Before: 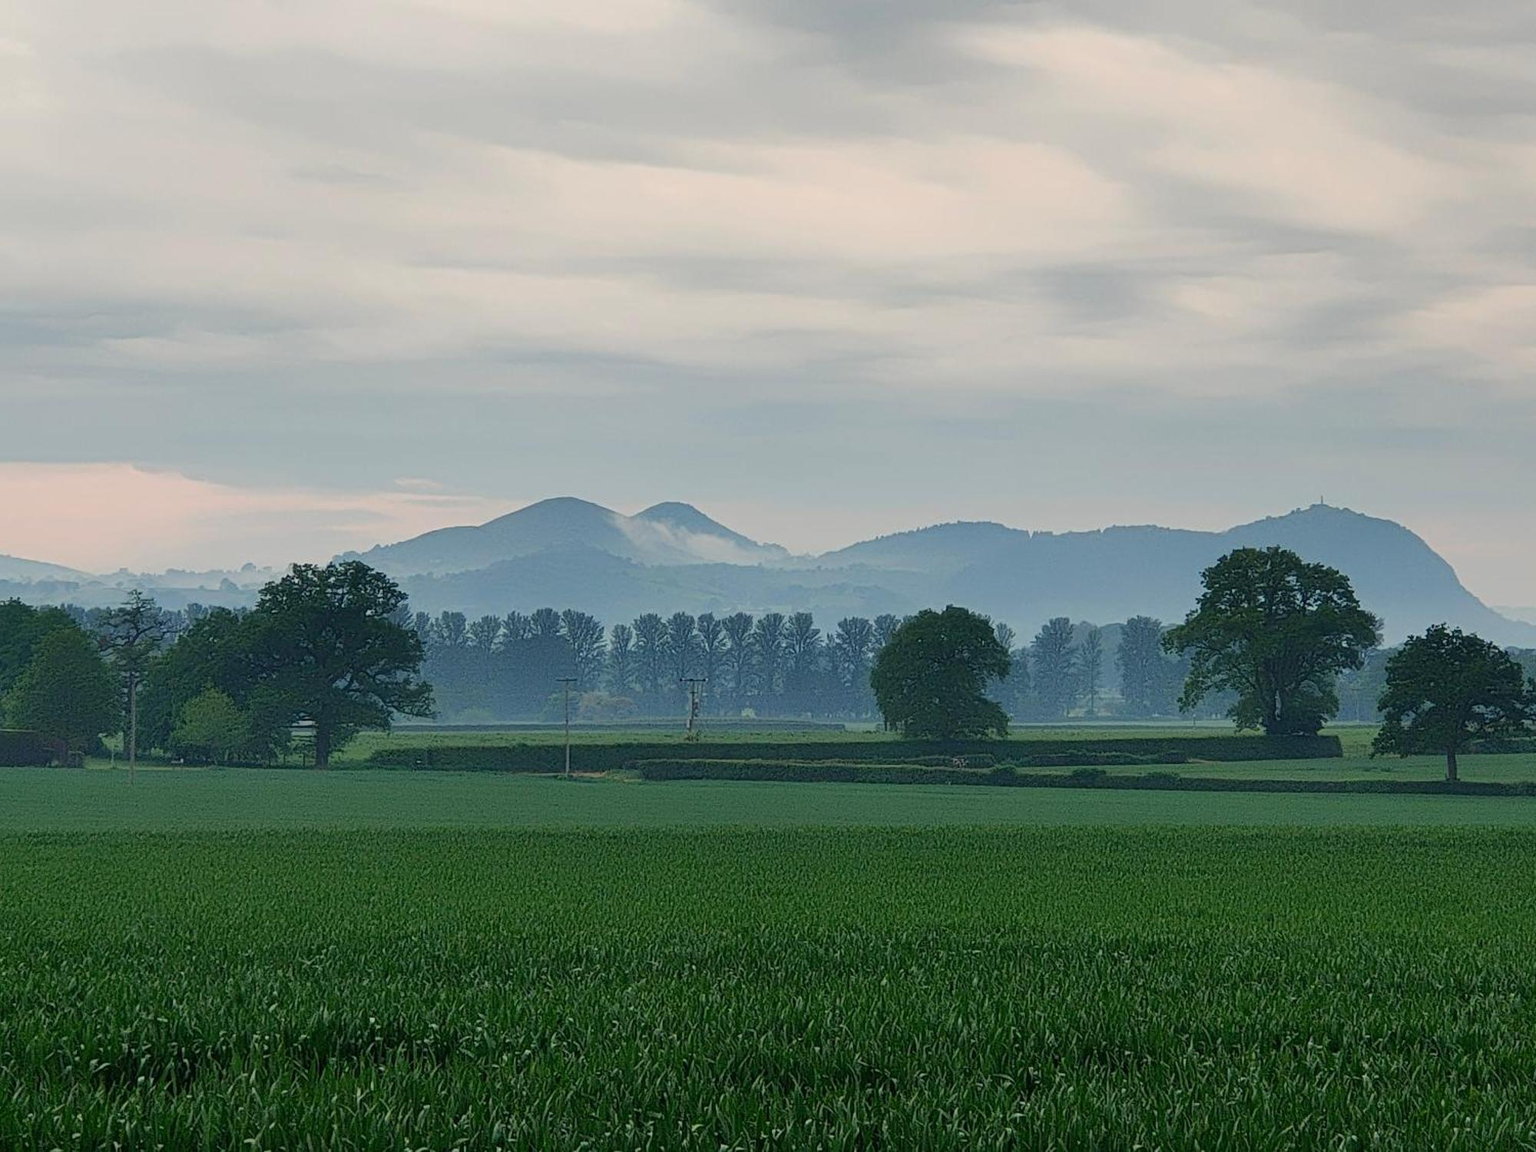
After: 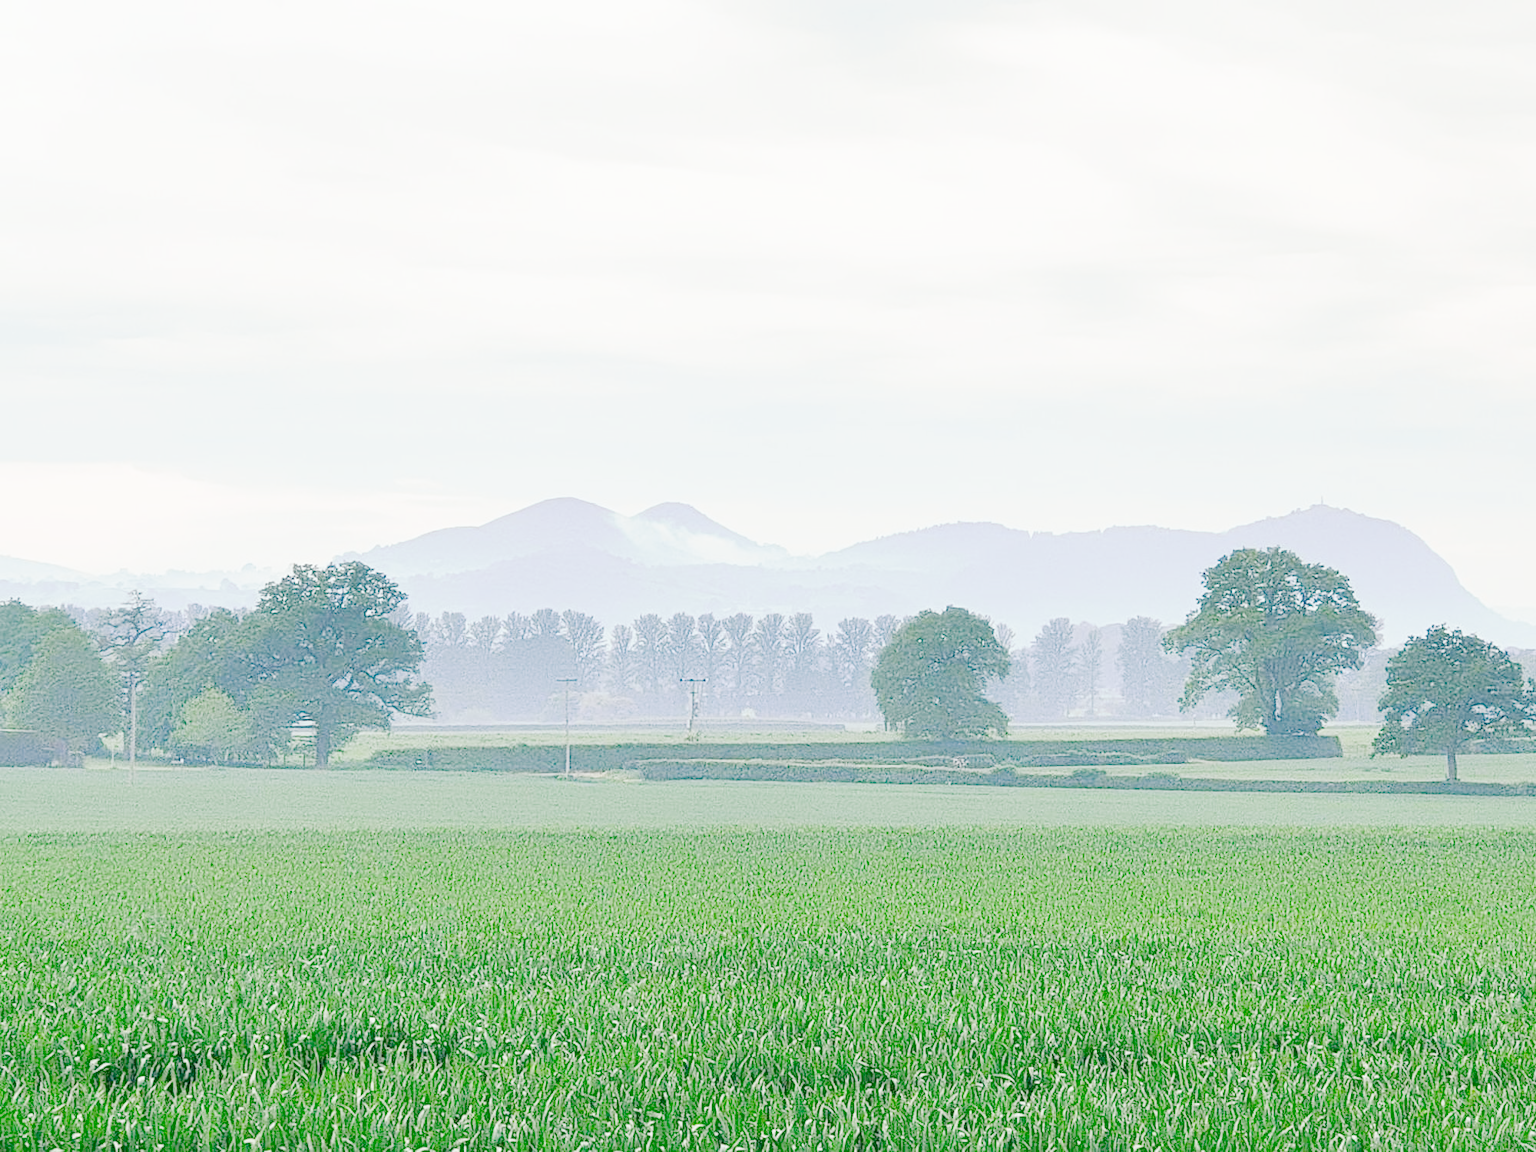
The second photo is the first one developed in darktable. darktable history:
tone curve "profile": curves: ch0 [(0, 0) (0.003, 0.003) (0.011, 0.012) (0.025, 0.026) (0.044, 0.046) (0.069, 0.072) (0.1, 0.104) (0.136, 0.141) (0.177, 0.185) (0.224, 0.247) (0.277, 0.335) (0.335, 0.447) (0.399, 0.539) (0.468, 0.636) (0.543, 0.723) (0.623, 0.803) (0.709, 0.873) (0.801, 0.936) (0.898, 0.978) (1, 1)], preserve colors none
color look up table "profile": target L [97.14, 82.06, 70.67, 68.94, 67.57, 57.61, 55.51, 41.56, 199.98, 100, 92.25, 85.86, 79.52, 82.73, 78.71, 79.84, 78.03, 75.98, 72.61, 67.09, 67.24, 61.72, 56.09, 51.23, 50.05, 45.14, 42.4, 37.16, 58.64, 55.57, 48.98, 49.82, 42.12, 34.26, 31.38, 32.61, 26.58, 23.45, 17.35, 77.96, 79.1, 75.96, 76.5, 75.67, 75.49, 57.42, 51.12, 51.26, 48.04], target a [-4.046, -0.312, -26.88, -17.96, -0.487, -41.38, -33.31, -10.73, 0.003, -0.132, -0.506, -0.474, -6.816, 5.817, -10.11, 1.736, -3.583, -0.16, -0.281, 15.99, 18.98, 22.48, 32.91, 48.41, 0.226, 57.79, 55.36, 16.1, 7.254, 47, 51.89, 25.09, 7.433, 0.113, 17.87, 10.69, 0.084, 0.247, 0.165, -5.904, -0.976, -1.005, -2.628, -3.345, -2.471, -17.14, -17.81, -3.472, -3.009], target b [4.48, 0.728, 54.25, 1.104, 0.493, 20.33, 27.46, 19.72, -0.03, 1.639, 2.487, 3.167, 74.62, 0.274, 73.92, 0.404, 2.872, 0.381, 1.402, 60.93, 12.75, 53.3, 46.28, 12.28, 0.541, 24.3, 26.25, 11.77, -19.66, -13.07, -1.858, -23.98, -40.34, -0.052, -17.58, -46.32, -0.479, -0.248, -0.023, -2.553, -0.326, -6.306, -4.025, -5.383, -1.955, -16.3, -20.44, -19.56, -35.66], num patches 49
